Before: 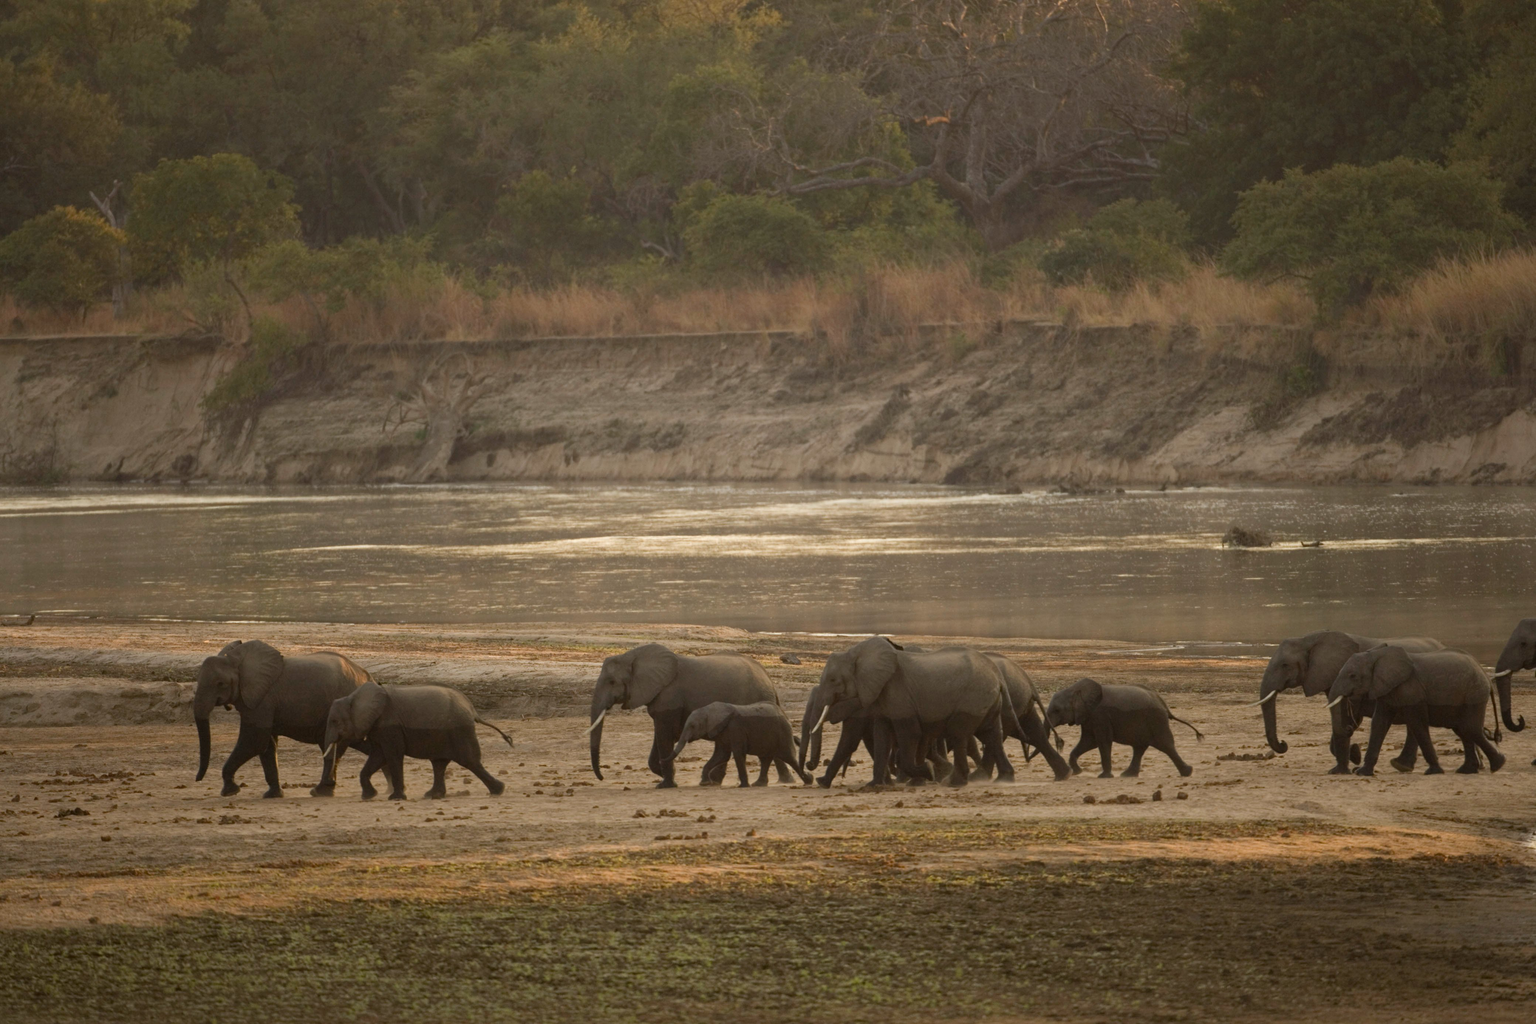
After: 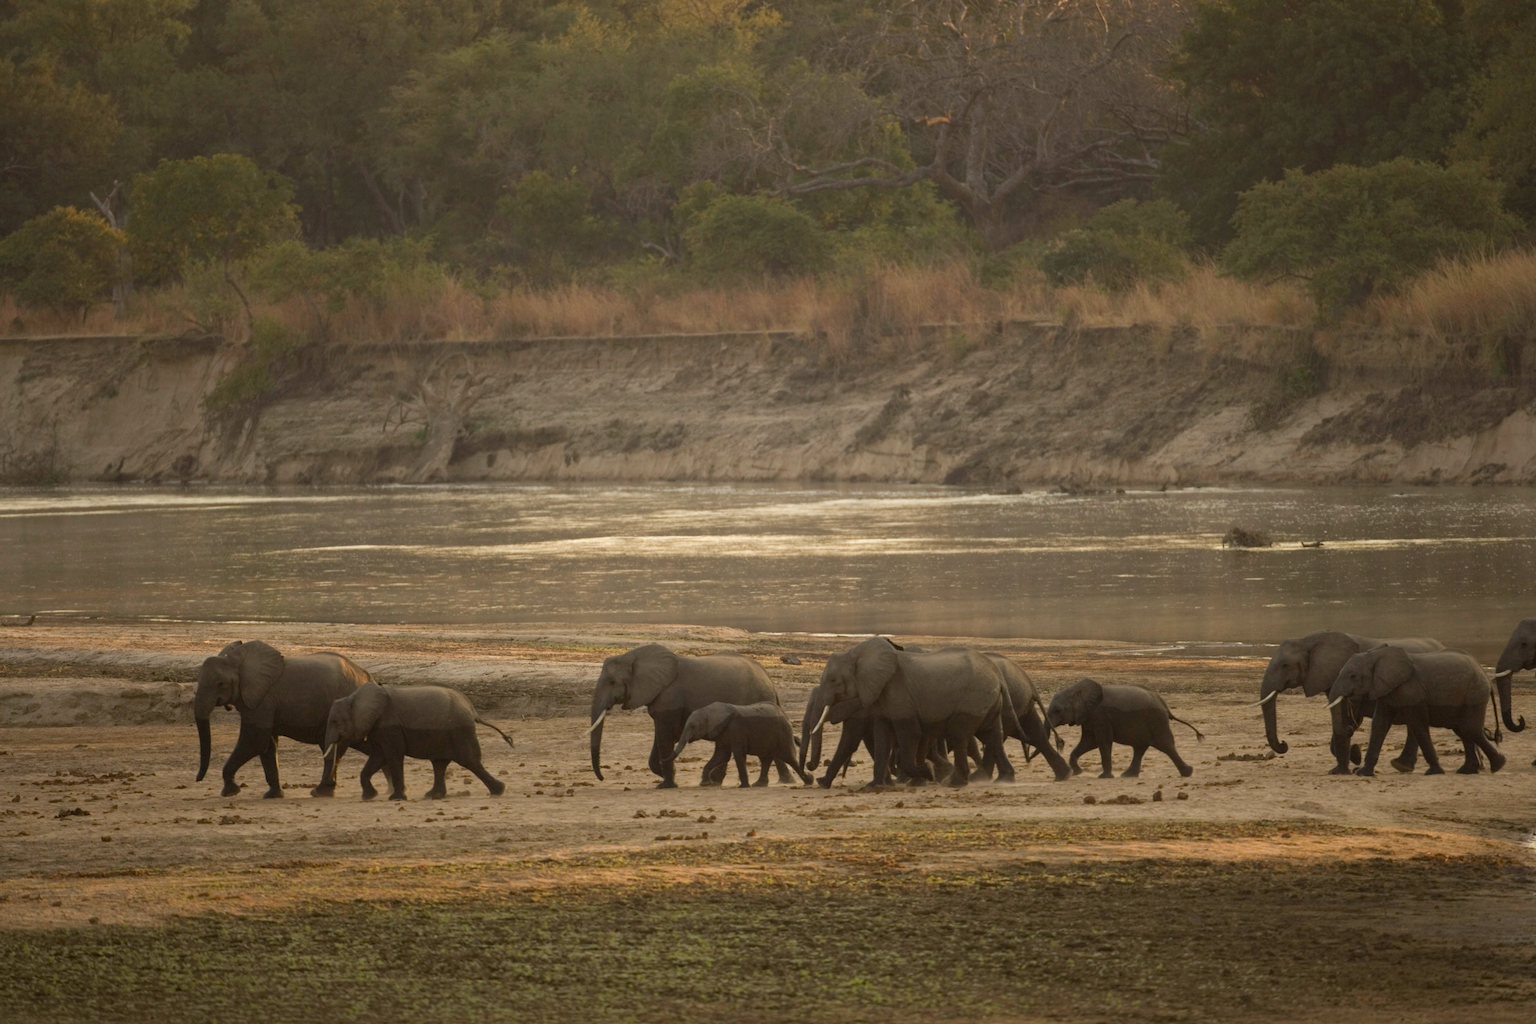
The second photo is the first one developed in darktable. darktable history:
color correction: highlights b* 2.94
